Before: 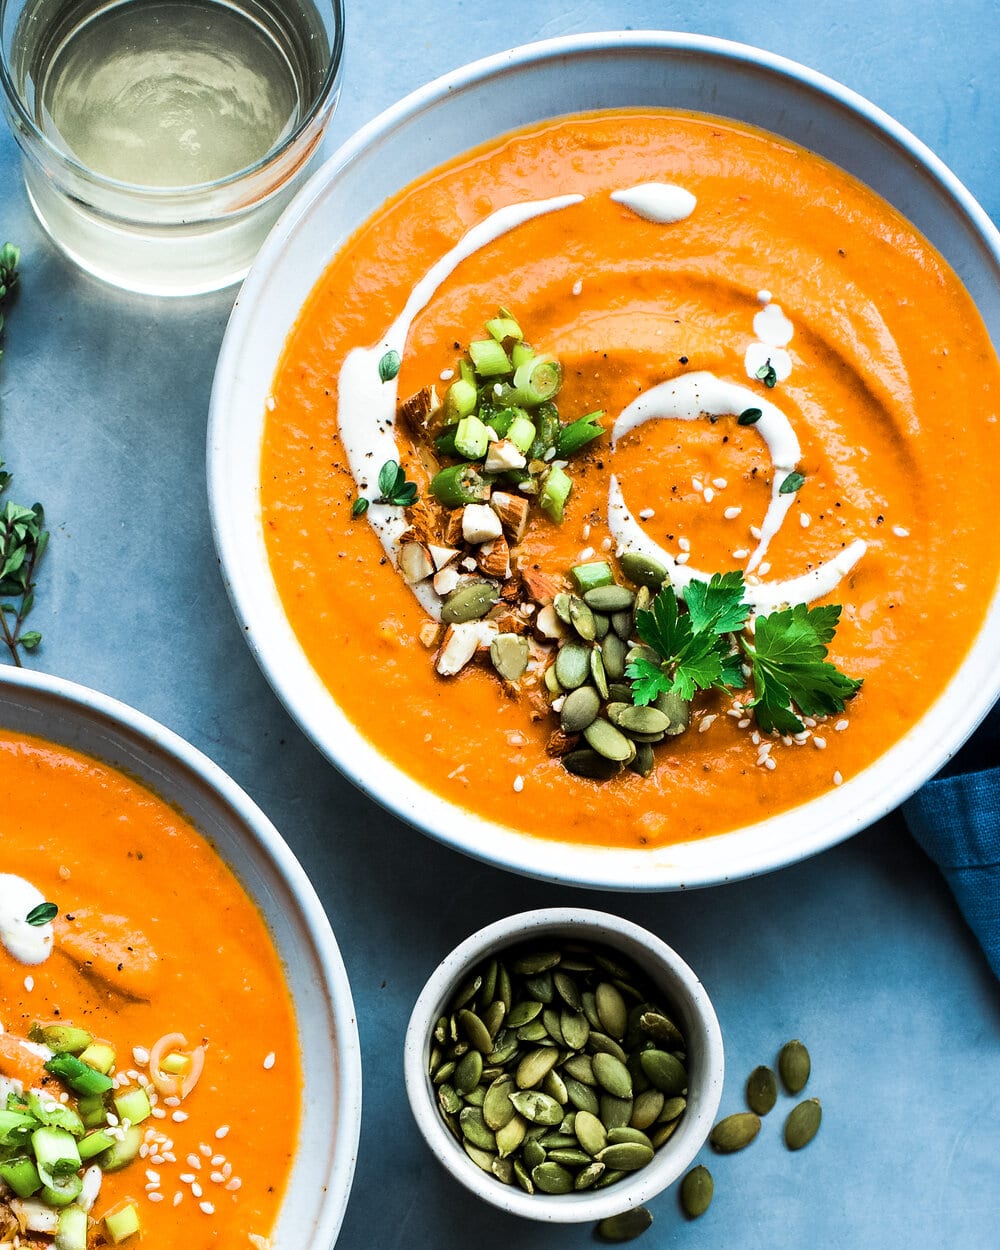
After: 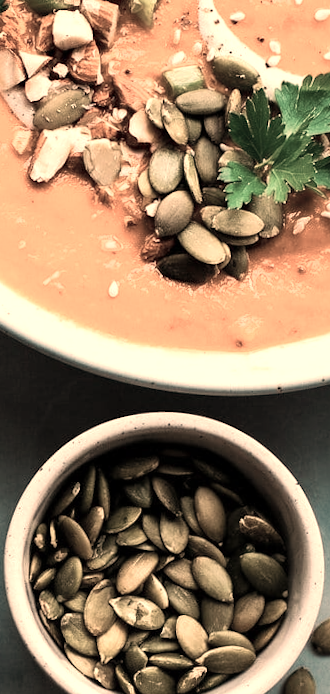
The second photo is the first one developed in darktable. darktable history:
rotate and perspective: rotation -1°, crop left 0.011, crop right 0.989, crop top 0.025, crop bottom 0.975
color zones: curves: ch0 [(0, 0.6) (0.129, 0.508) (0.193, 0.483) (0.429, 0.5) (0.571, 0.5) (0.714, 0.5) (0.857, 0.5) (1, 0.6)]; ch1 [(0, 0.481) (0.112, 0.245) (0.213, 0.223) (0.429, 0.233) (0.571, 0.231) (0.683, 0.242) (0.857, 0.296) (1, 0.481)]
white balance: red 1.467, blue 0.684
crop: left 40.878%, top 39.176%, right 25.993%, bottom 3.081%
